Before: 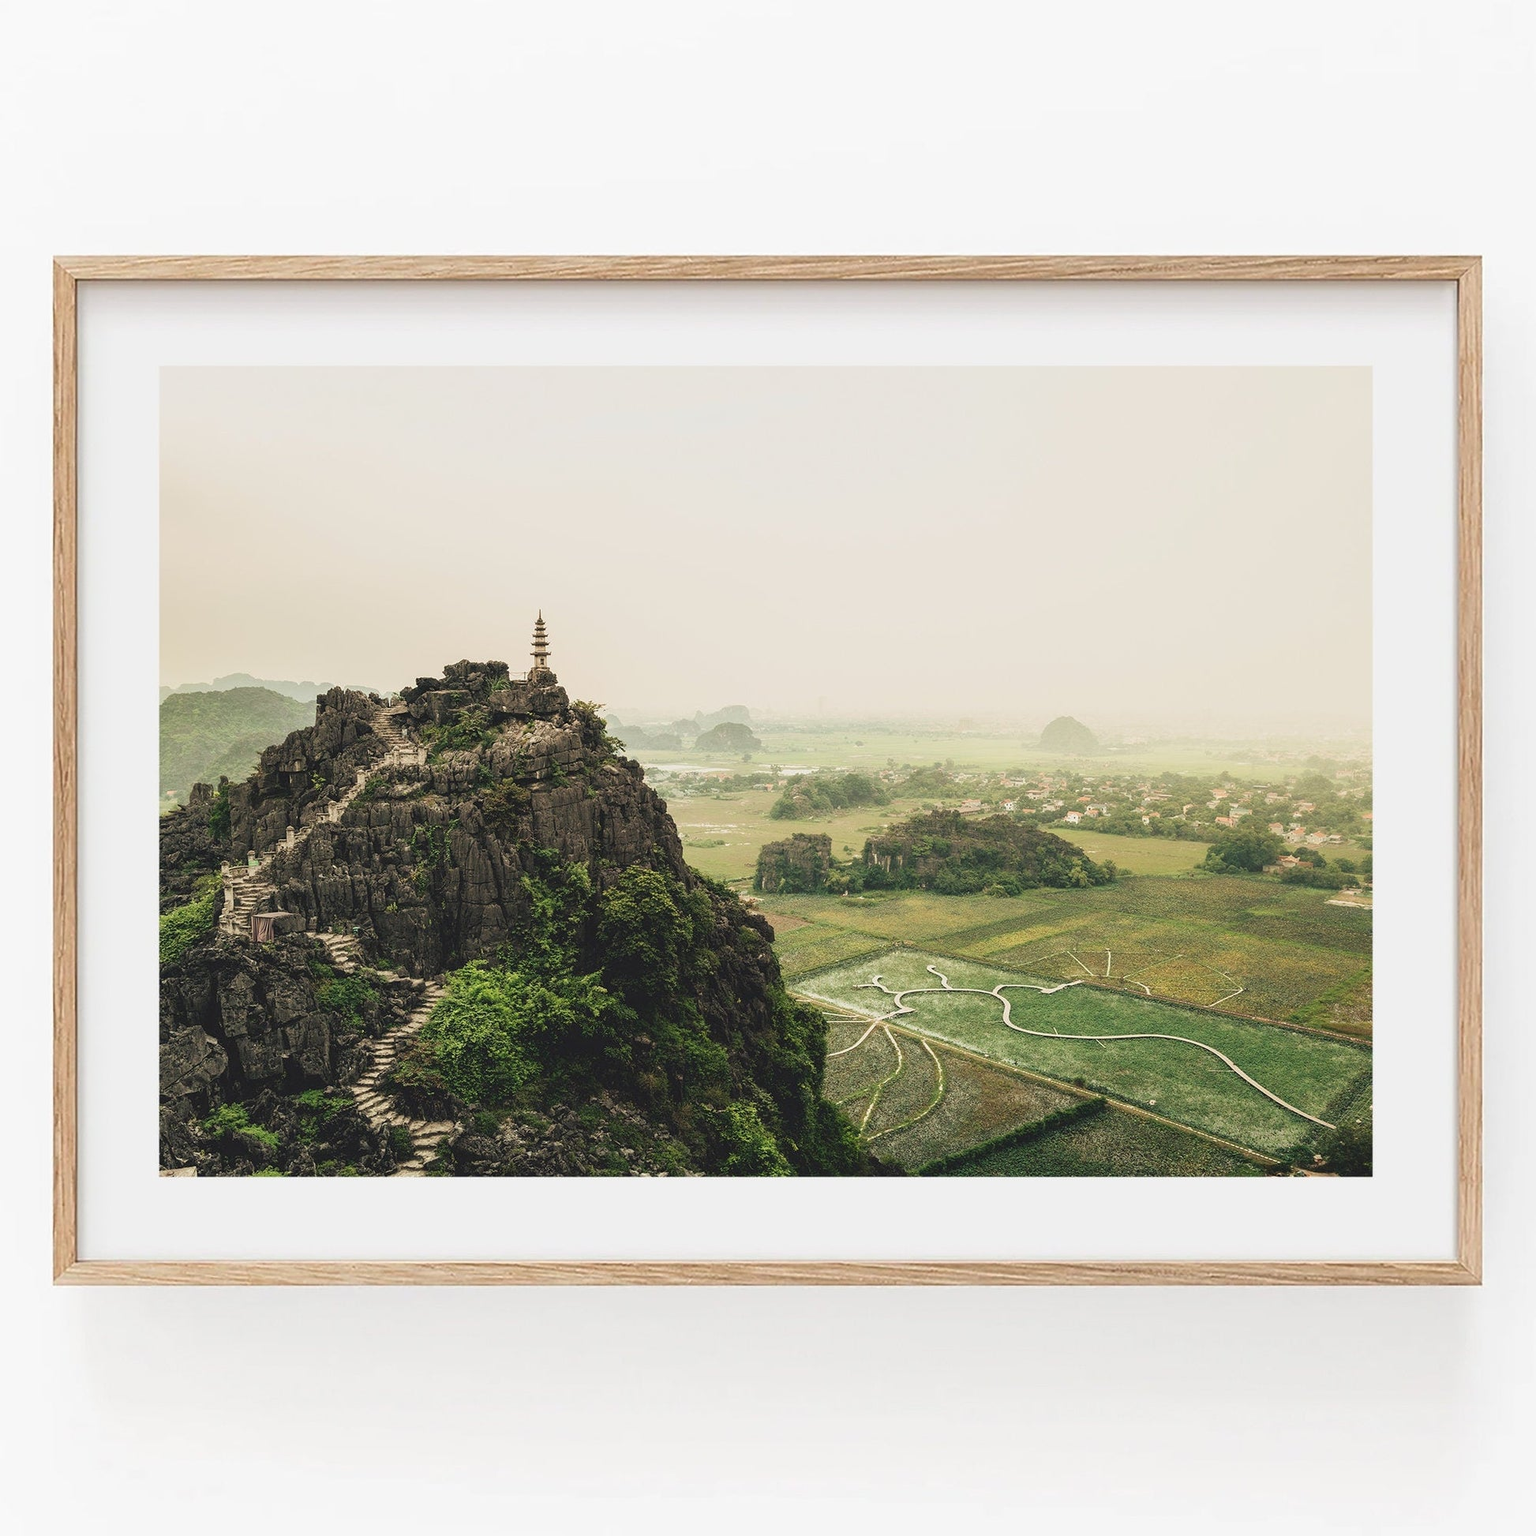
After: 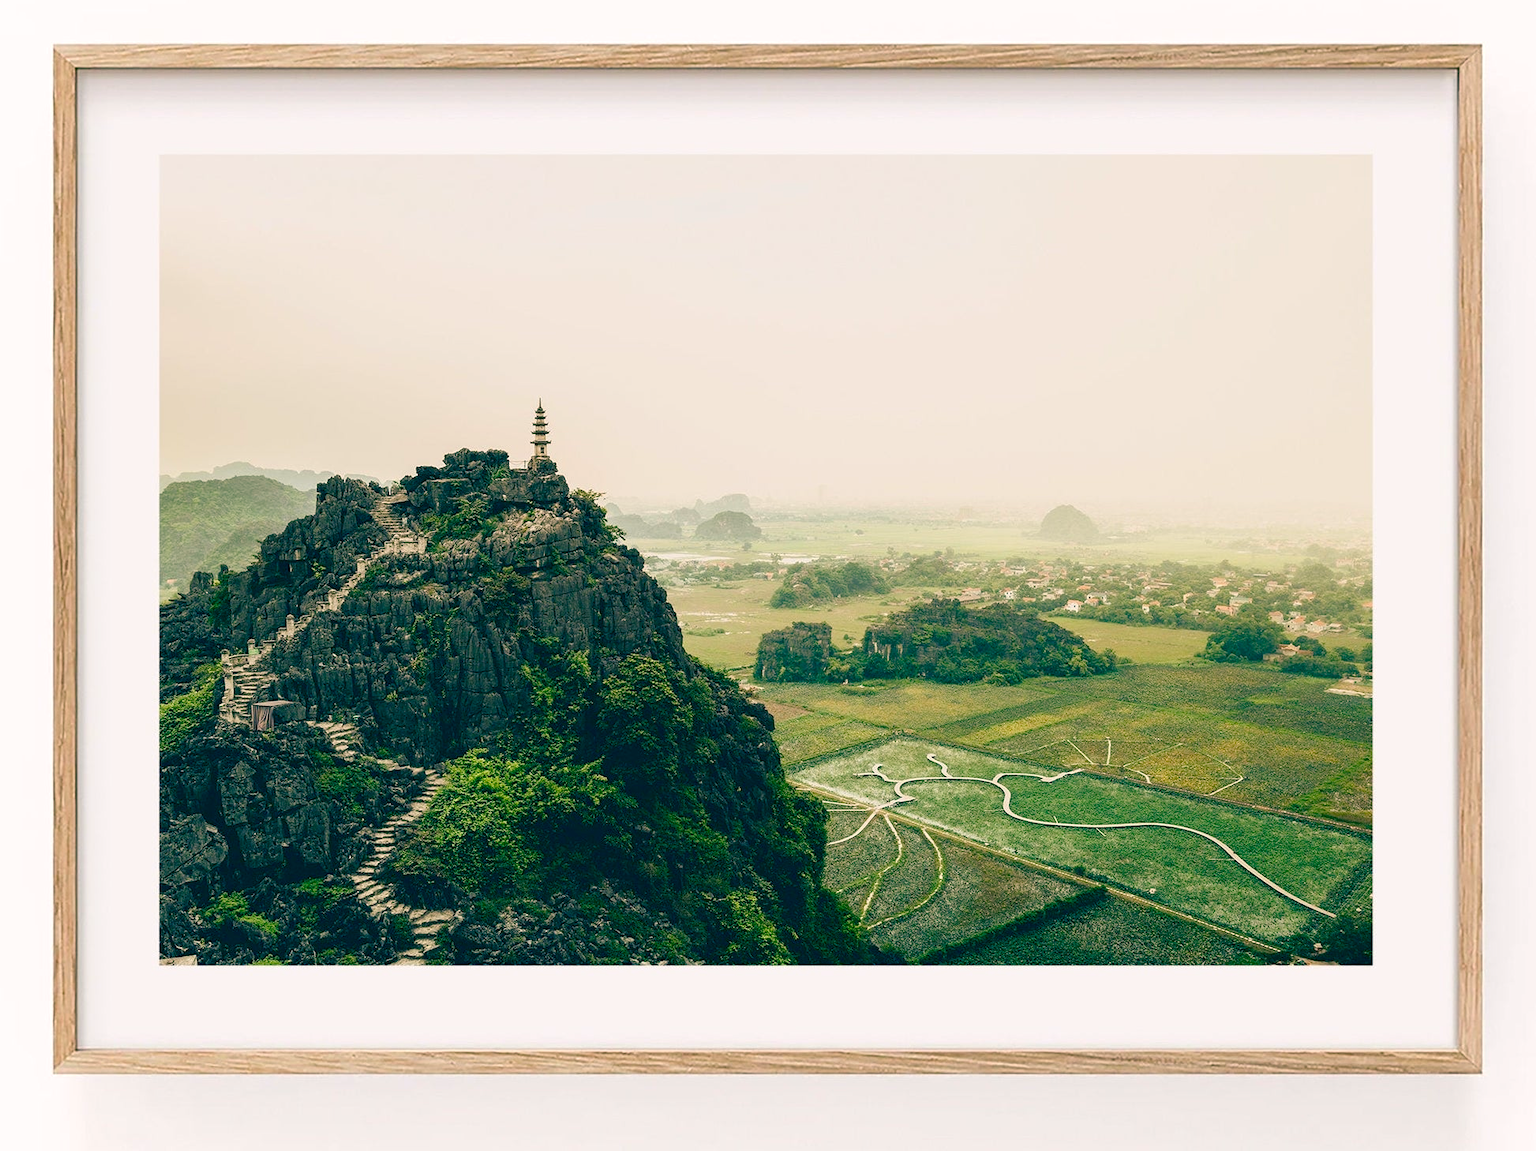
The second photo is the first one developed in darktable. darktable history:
crop: top 13.819%, bottom 11.169%
color balance rgb: shadows lift › luminance -28.76%, shadows lift › chroma 10%, shadows lift › hue 230°, power › chroma 0.5%, power › hue 215°, highlights gain › luminance 7.14%, highlights gain › chroma 1%, highlights gain › hue 50°, global offset › luminance -0.29%, global offset › hue 260°, perceptual saturation grading › global saturation 20%, perceptual saturation grading › highlights -13.92%, perceptual saturation grading › shadows 50%
